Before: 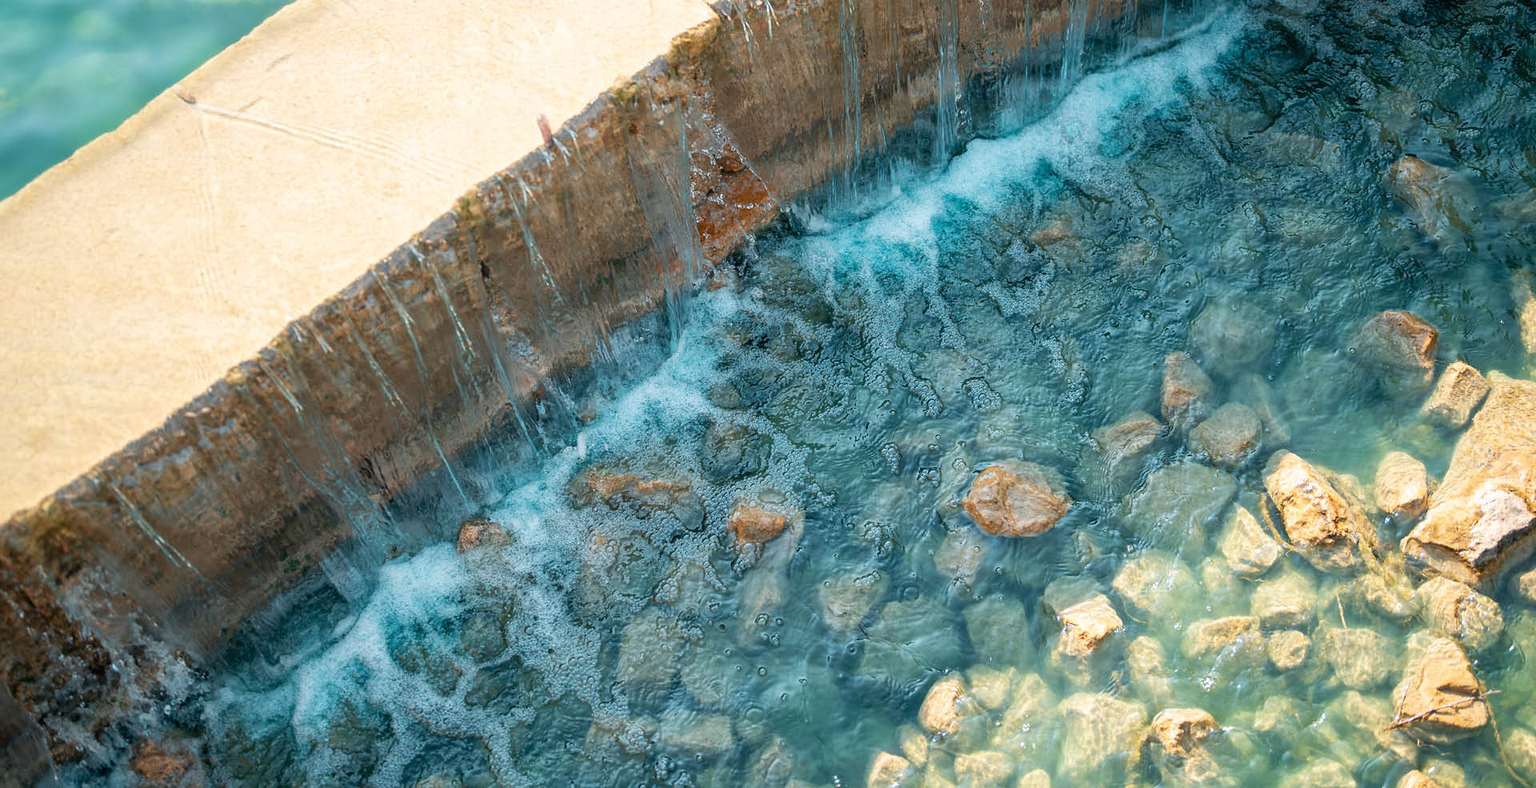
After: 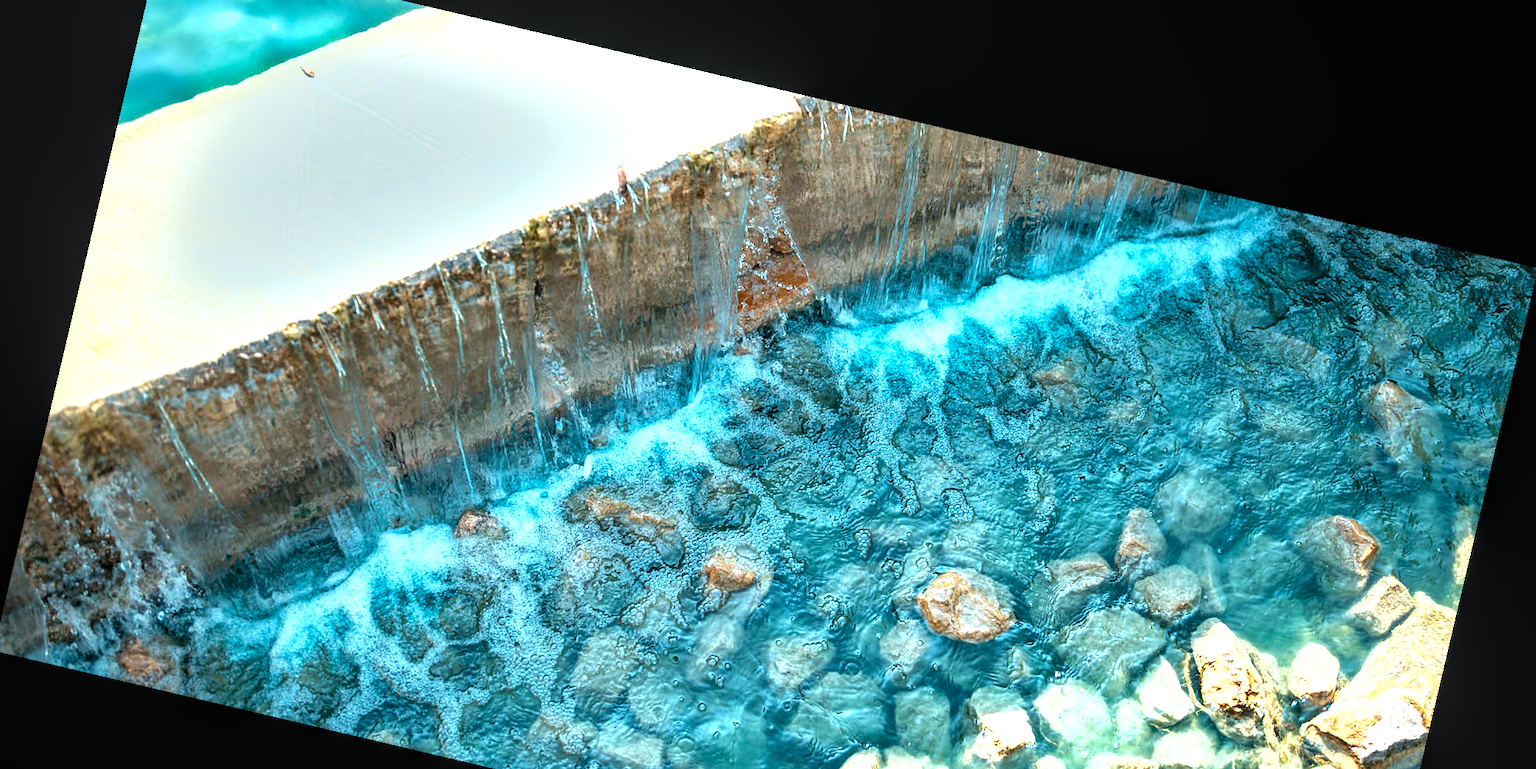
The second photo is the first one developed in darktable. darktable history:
color correction: highlights a* -10.04, highlights b* -10.37
rotate and perspective: rotation 13.27°, automatic cropping off
local contrast: on, module defaults
shadows and highlights: shadows 12, white point adjustment 1.2, soften with gaussian
exposure: black level correction 0, exposure 0.95 EV, compensate exposure bias true, compensate highlight preservation false
crop: left 0.387%, top 5.469%, bottom 19.809%
